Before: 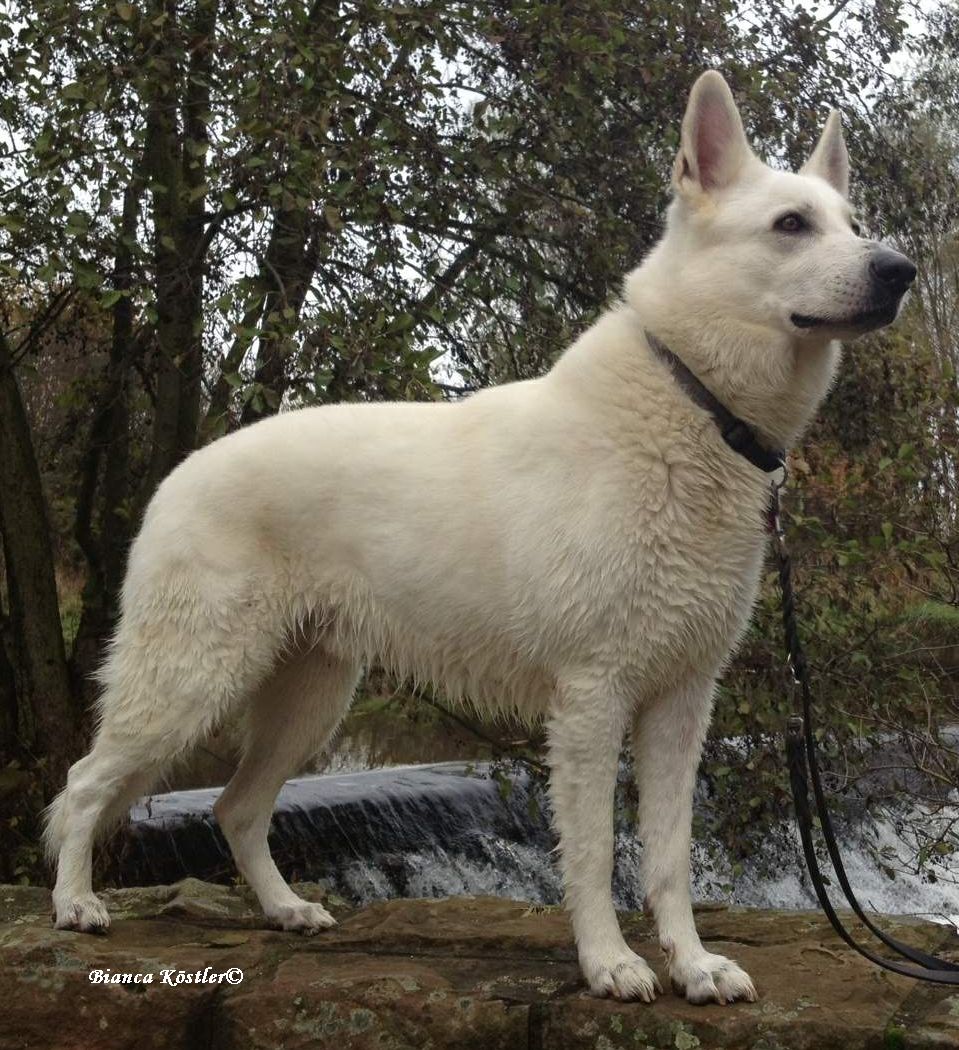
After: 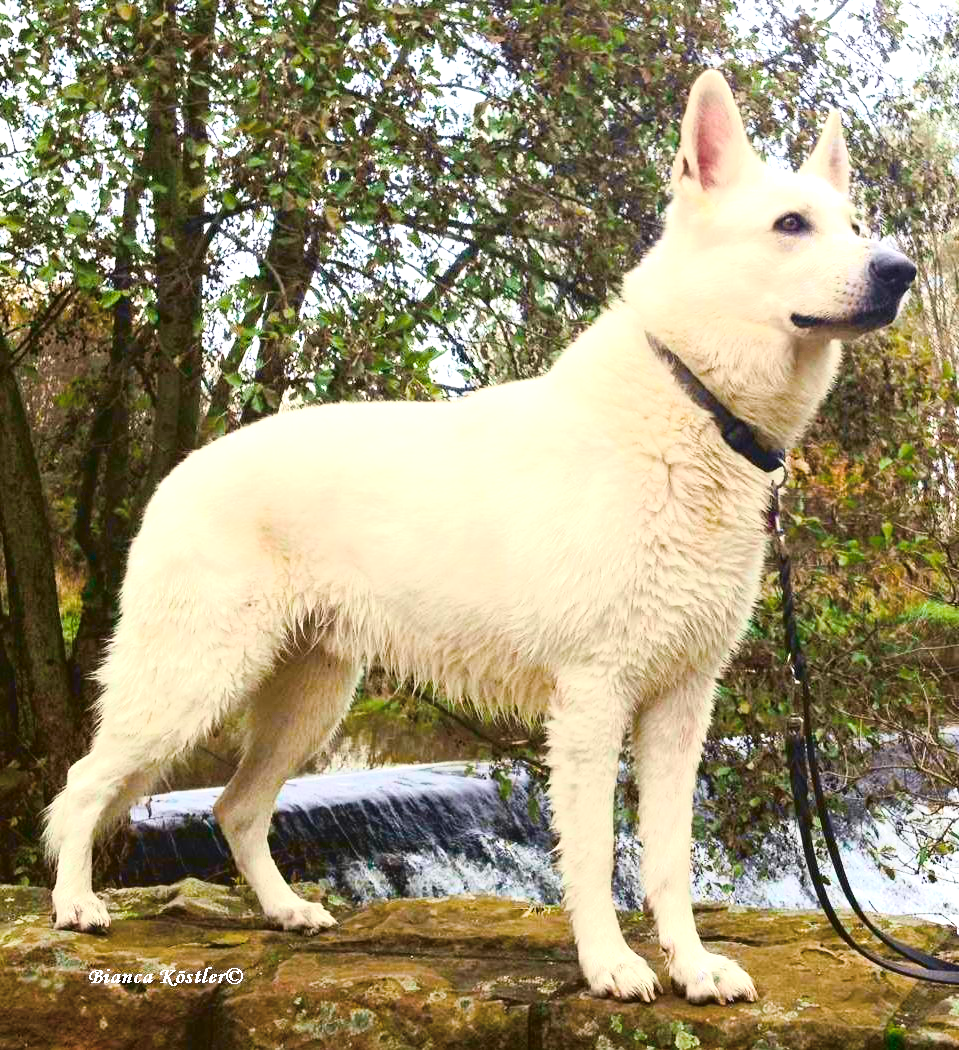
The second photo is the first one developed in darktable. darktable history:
color balance rgb: linear chroma grading › shadows 10%, linear chroma grading › highlights 10%, linear chroma grading › global chroma 15%, linear chroma grading › mid-tones 15%, perceptual saturation grading › global saturation 40%, perceptual saturation grading › highlights -25%, perceptual saturation grading › mid-tones 35%, perceptual saturation grading › shadows 35%, perceptual brilliance grading › global brilliance 11.29%, global vibrance 11.29%
exposure: black level correction 0, exposure 1.1 EV, compensate exposure bias true, compensate highlight preservation false
tone curve: curves: ch0 [(0, 0.039) (0.104, 0.094) (0.285, 0.301) (0.673, 0.796) (0.845, 0.932) (0.994, 0.971)]; ch1 [(0, 0) (0.356, 0.385) (0.424, 0.405) (0.498, 0.502) (0.586, 0.57) (0.657, 0.642) (1, 1)]; ch2 [(0, 0) (0.424, 0.438) (0.46, 0.453) (0.515, 0.505) (0.557, 0.57) (0.612, 0.583) (0.722, 0.67) (1, 1)], color space Lab, independent channels, preserve colors none
